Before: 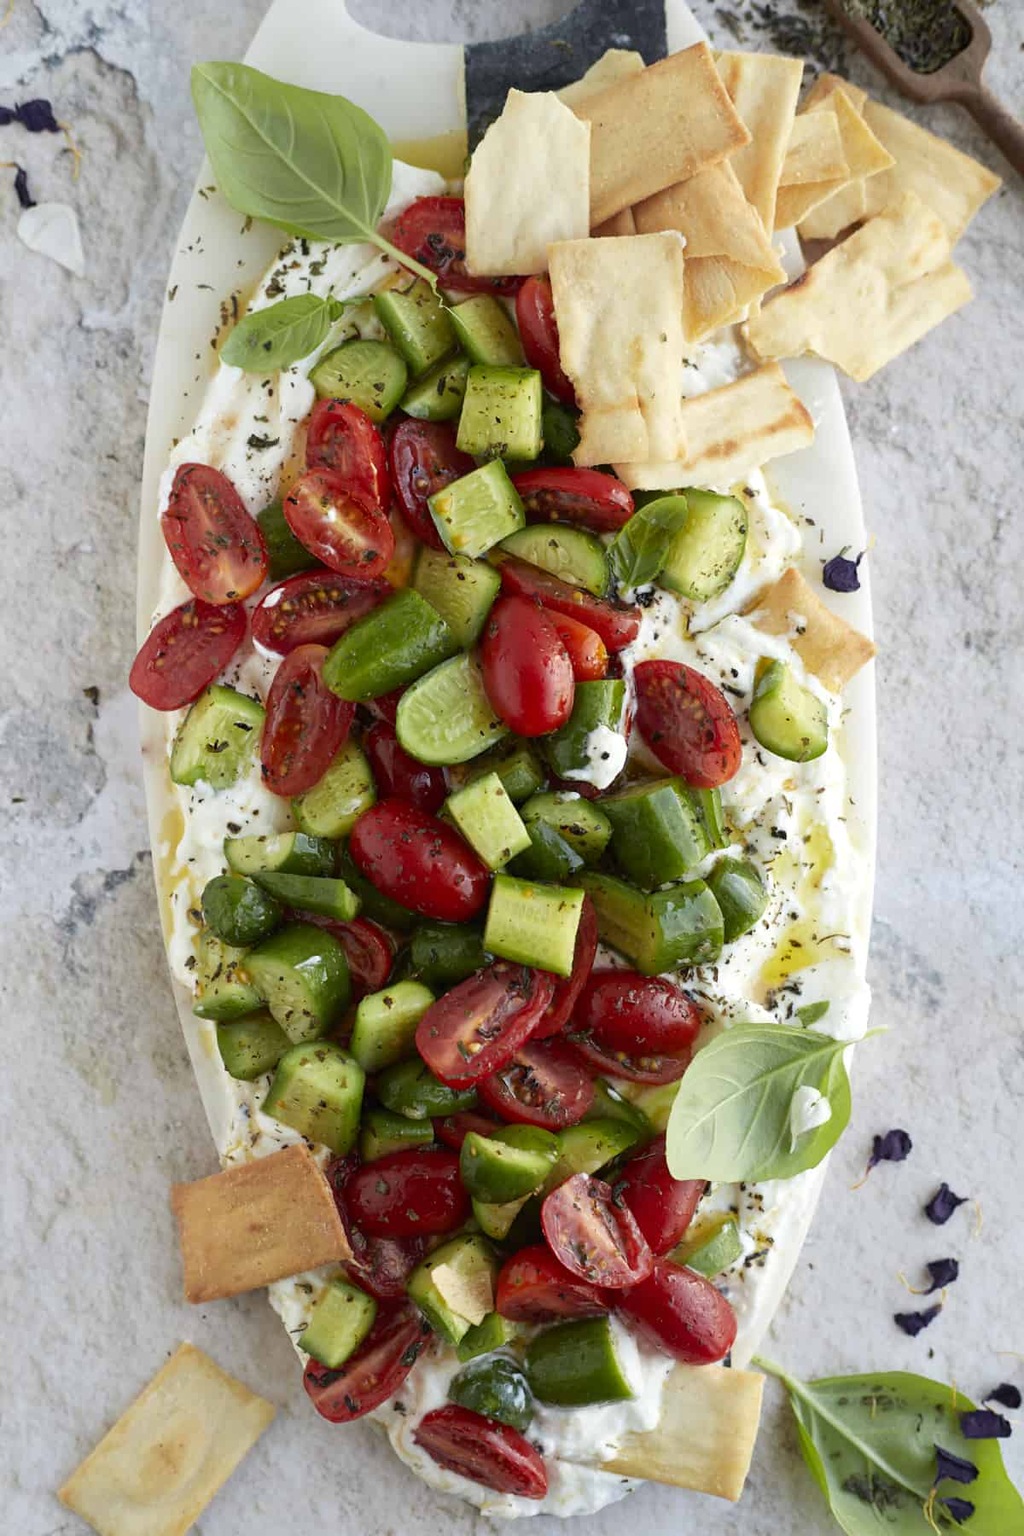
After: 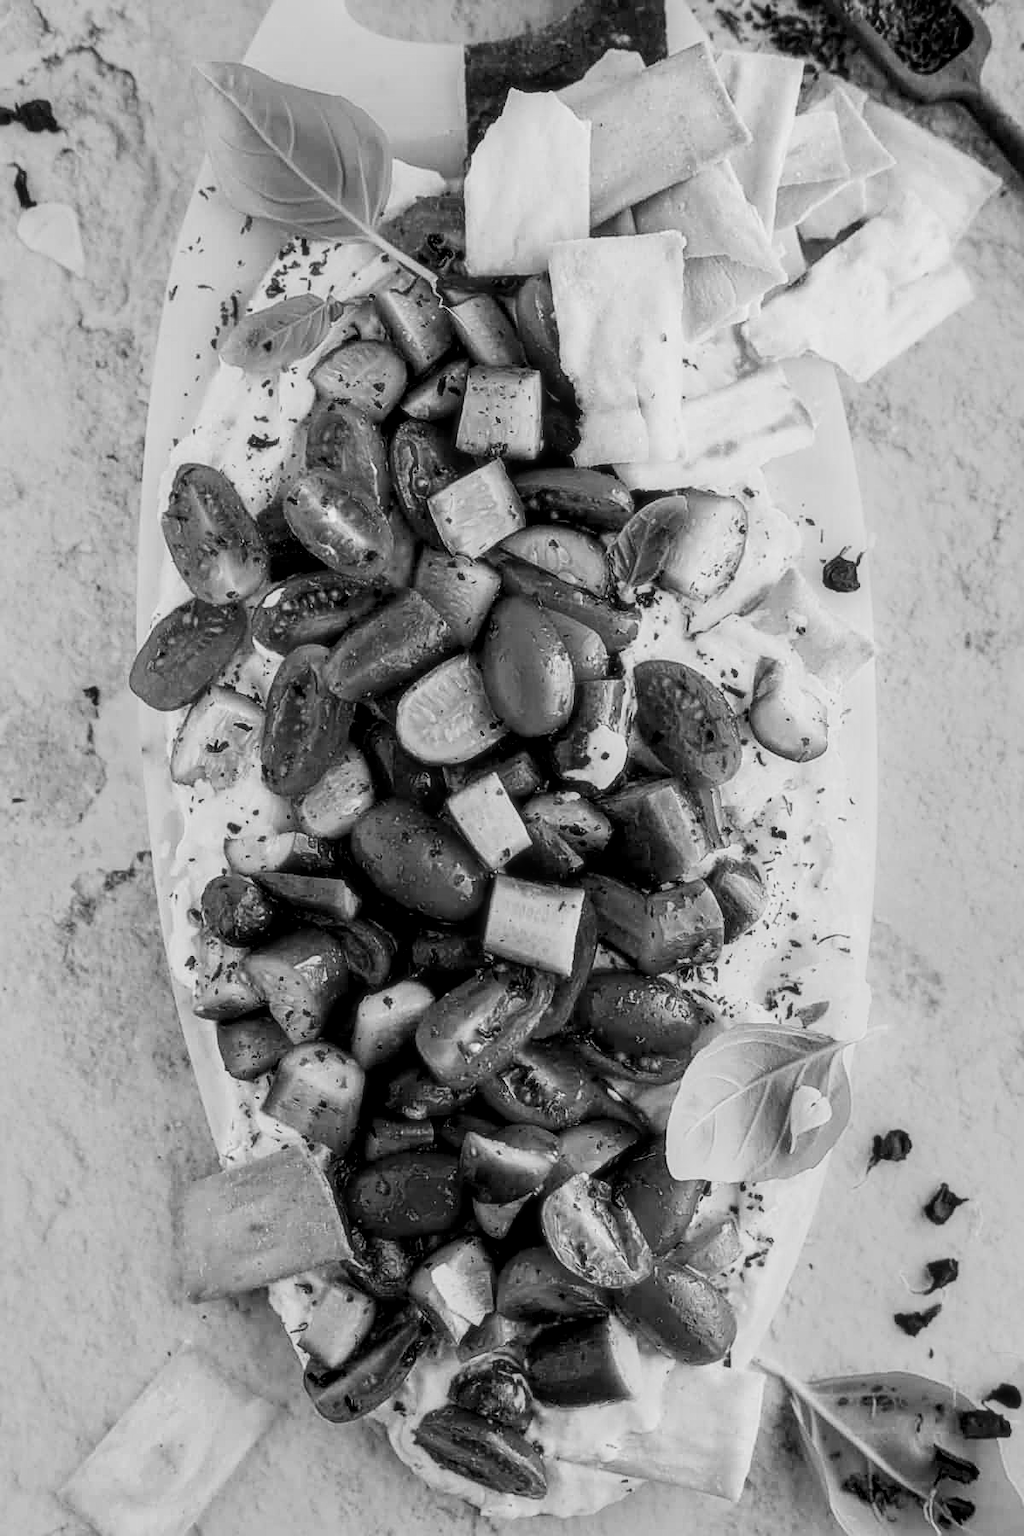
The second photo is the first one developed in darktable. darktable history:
monochrome: a 26.22, b 42.67, size 0.8
tone equalizer: on, module defaults
local contrast: detail 130%
filmic rgb: hardness 4.17, contrast 1.364, color science v6 (2022)
color calibration: output R [1.063, -0.012, -0.003, 0], output G [0, 1.022, 0.021, 0], output B [-0.079, 0.047, 1, 0], illuminant custom, x 0.389, y 0.387, temperature 3838.64 K
color correction: highlights a* 15, highlights b* 31.55
soften: size 10%, saturation 50%, brightness 0.2 EV, mix 10%
sharpen: on, module defaults
